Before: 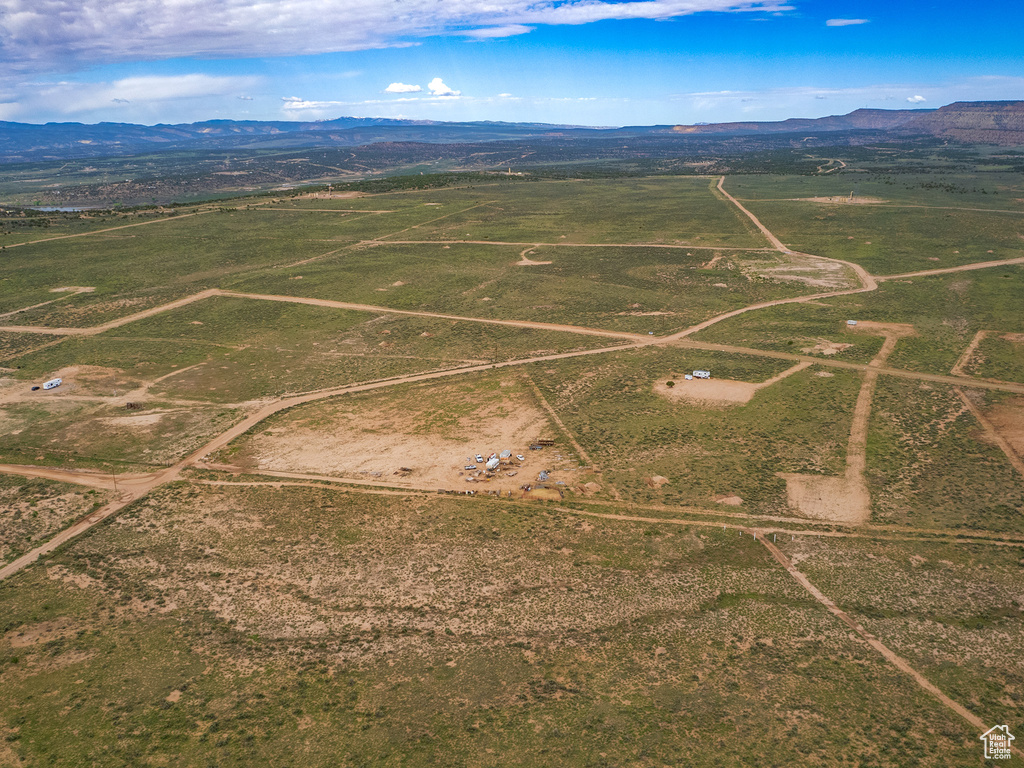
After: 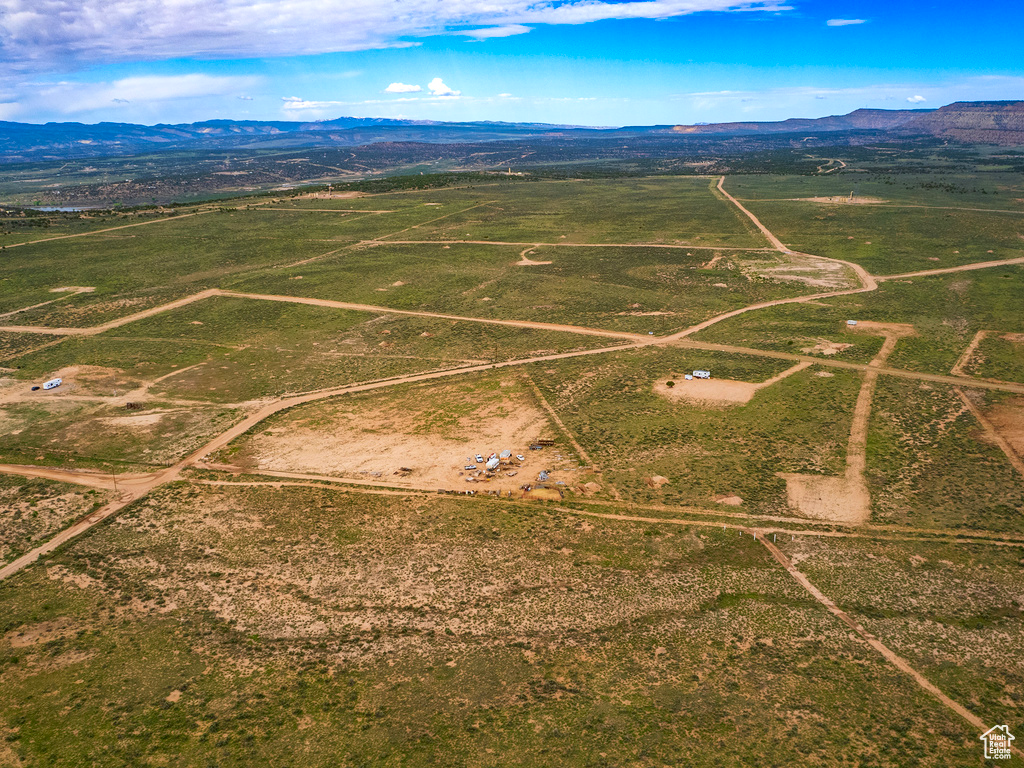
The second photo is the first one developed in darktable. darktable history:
contrast brightness saturation: contrast 0.184, saturation 0.296
